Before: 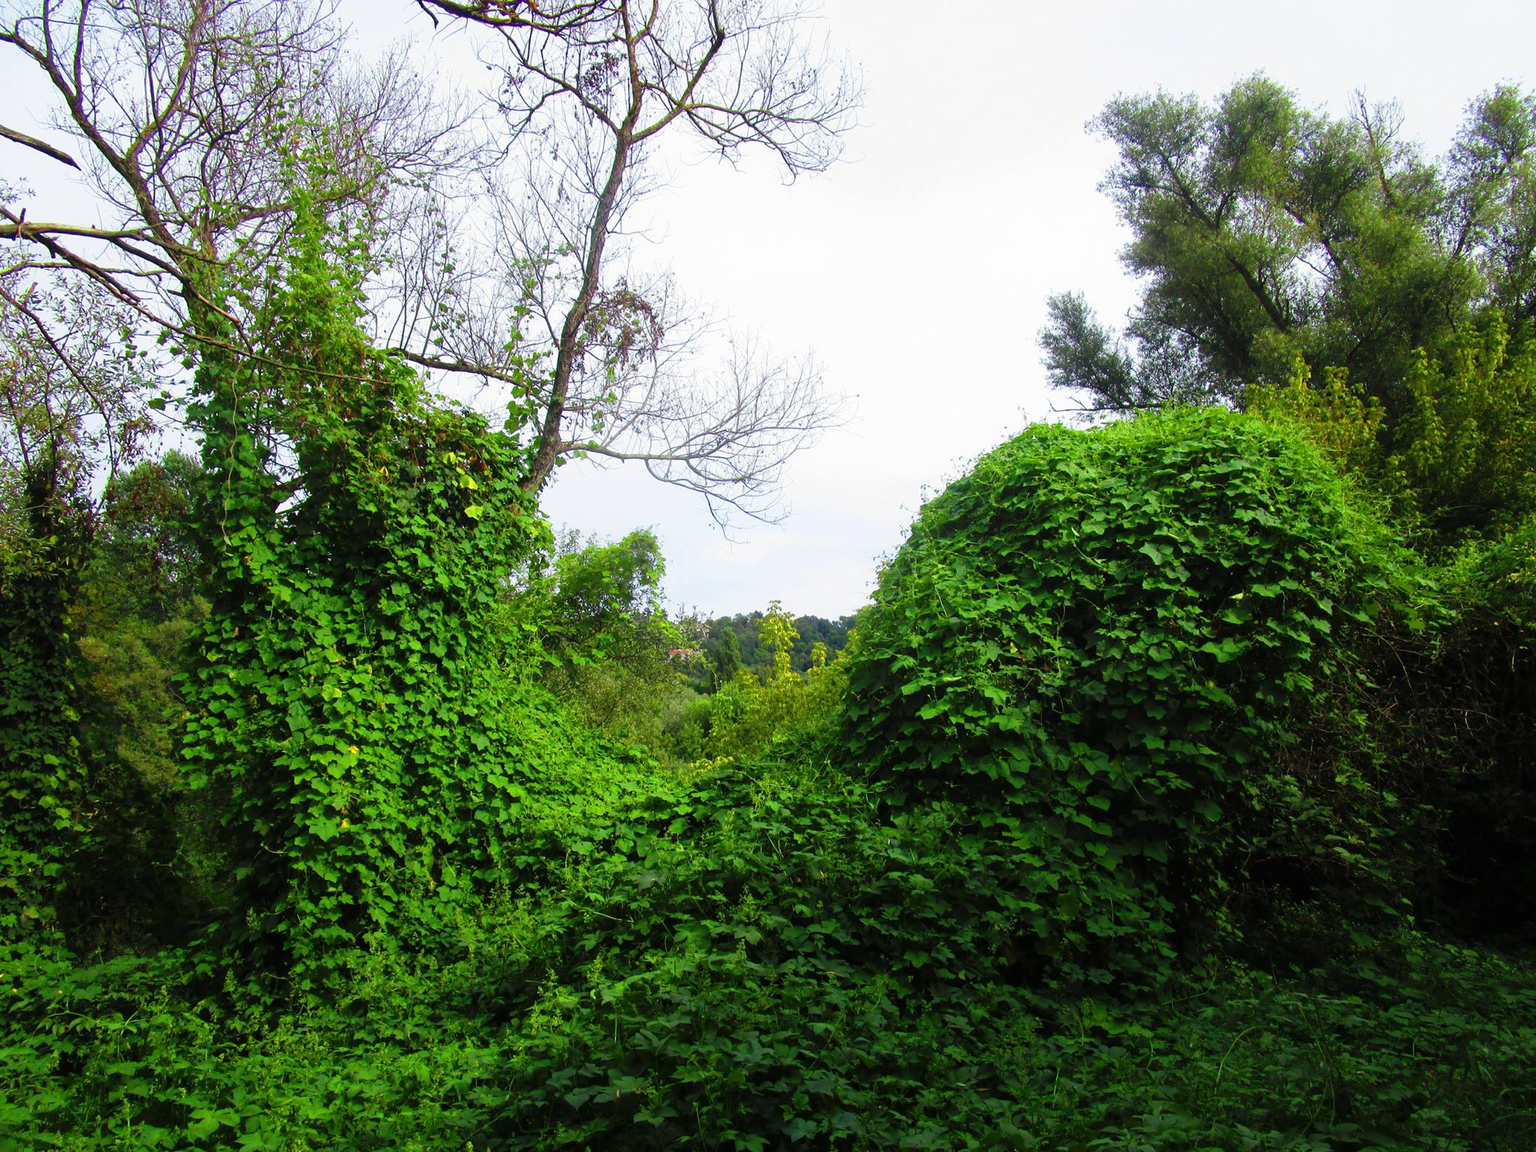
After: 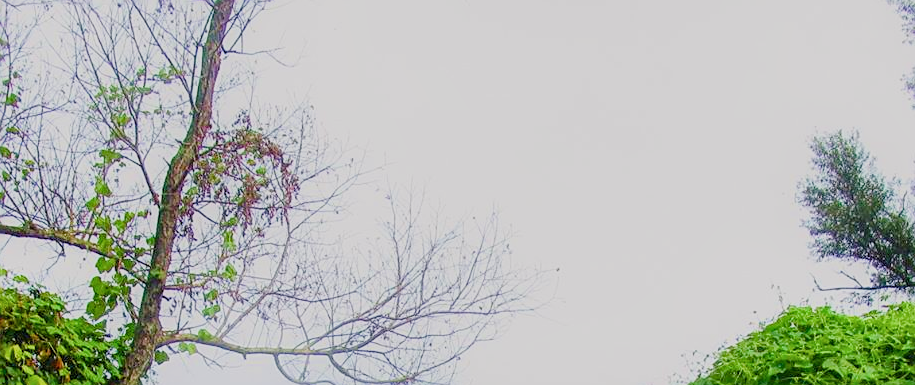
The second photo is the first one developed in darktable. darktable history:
filmic rgb: black relative exposure -7.65 EV, white relative exposure 4.56 EV, hardness 3.61
color balance rgb: shadows lift › chroma 1%, shadows lift › hue 113°, highlights gain › chroma 0.2%, highlights gain › hue 333°, perceptual saturation grading › global saturation 20%, perceptual saturation grading › highlights -25%, perceptual saturation grading › shadows 25%, contrast -10%
contrast brightness saturation: contrast 0.05, brightness 0.06, saturation 0.01
crop: left 28.64%, top 16.832%, right 26.637%, bottom 58.055%
velvia: on, module defaults
contrast equalizer: y [[0.46, 0.454, 0.451, 0.451, 0.455, 0.46], [0.5 ×6], [0.5 ×6], [0 ×6], [0 ×6]]
sharpen: on, module defaults
local contrast: detail 130%
